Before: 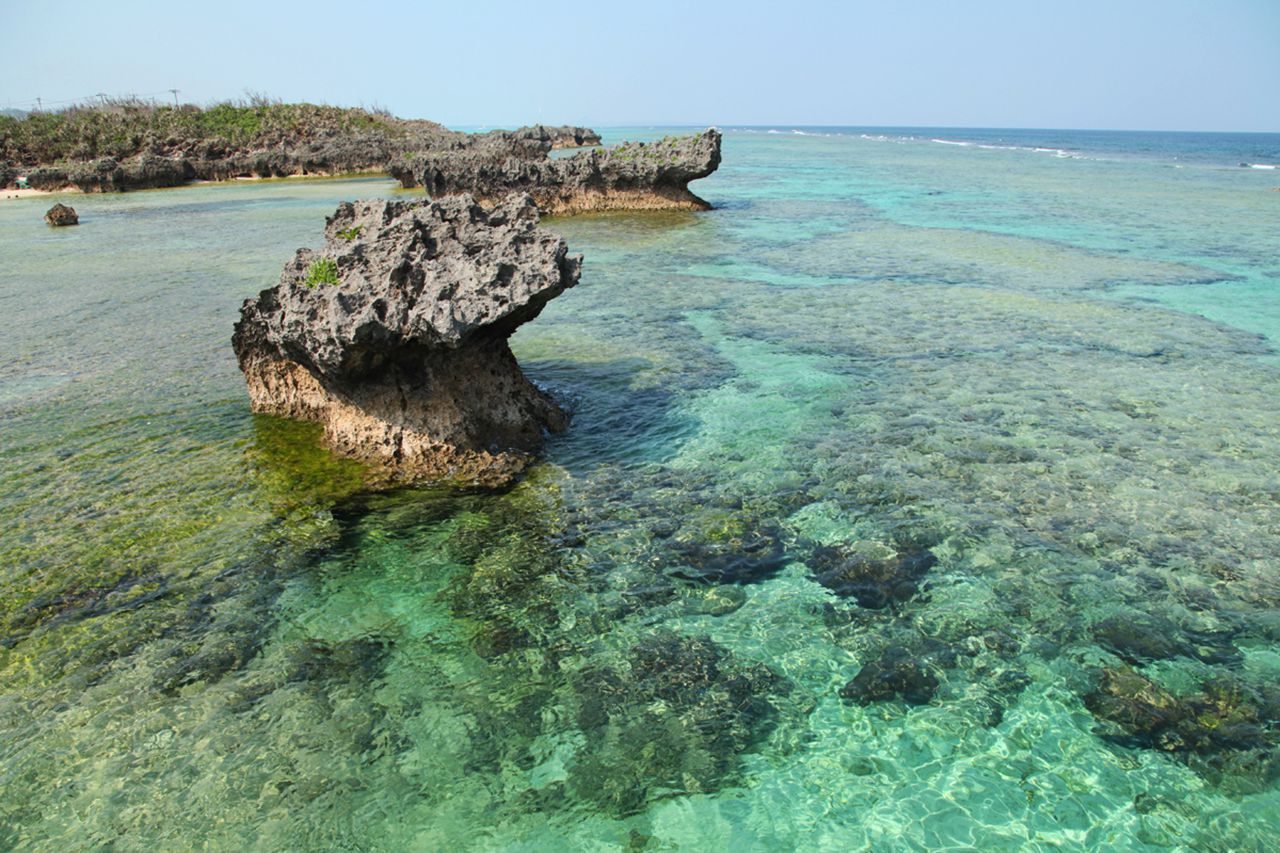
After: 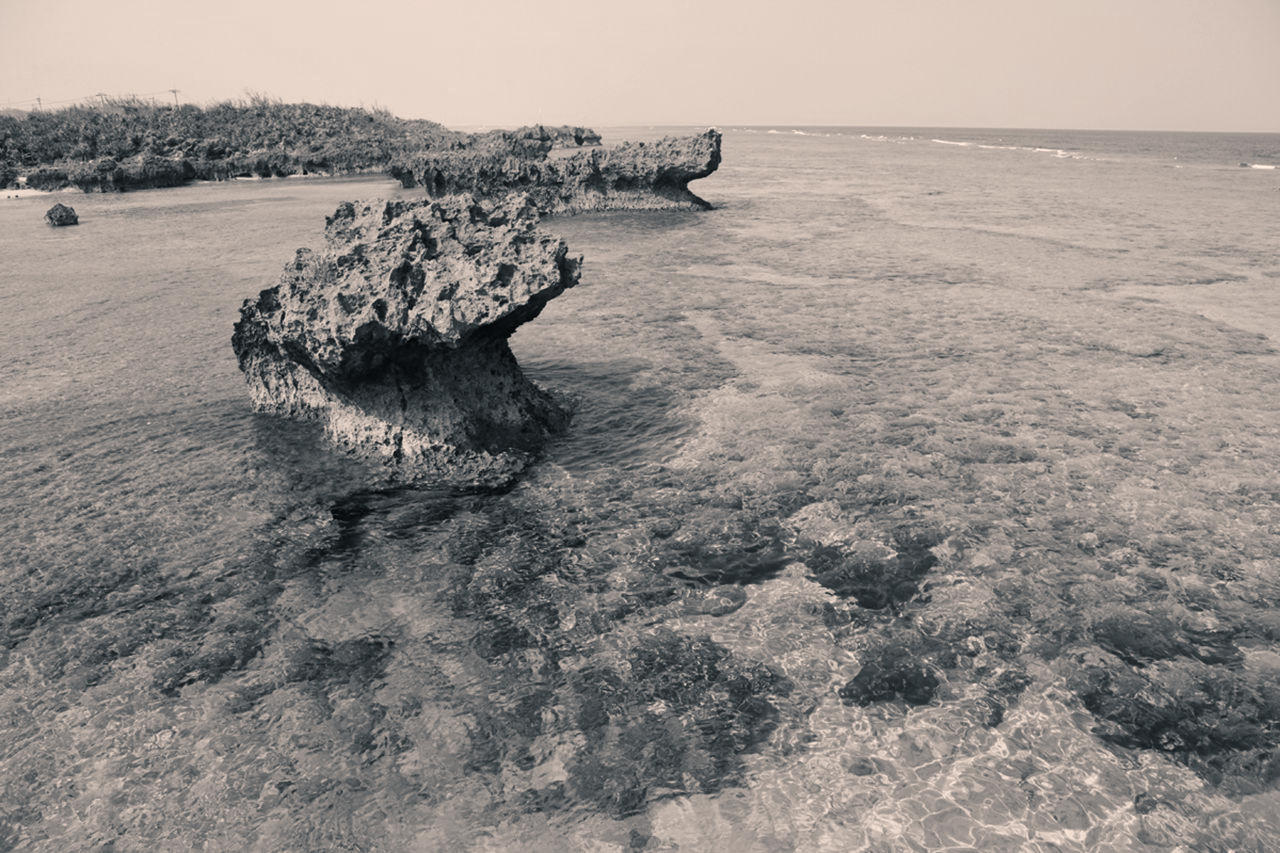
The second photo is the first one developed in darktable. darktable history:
color calibration "N&B": output gray [0.267, 0.423, 0.267, 0], illuminant same as pipeline (D50), adaptation none (bypass)
color balance rgb "SÃ©pia": shadows lift › chroma 5.41%, shadows lift › hue 240°, highlights gain › chroma 3.74%, highlights gain › hue 60°, saturation formula JzAzBz (2021)
